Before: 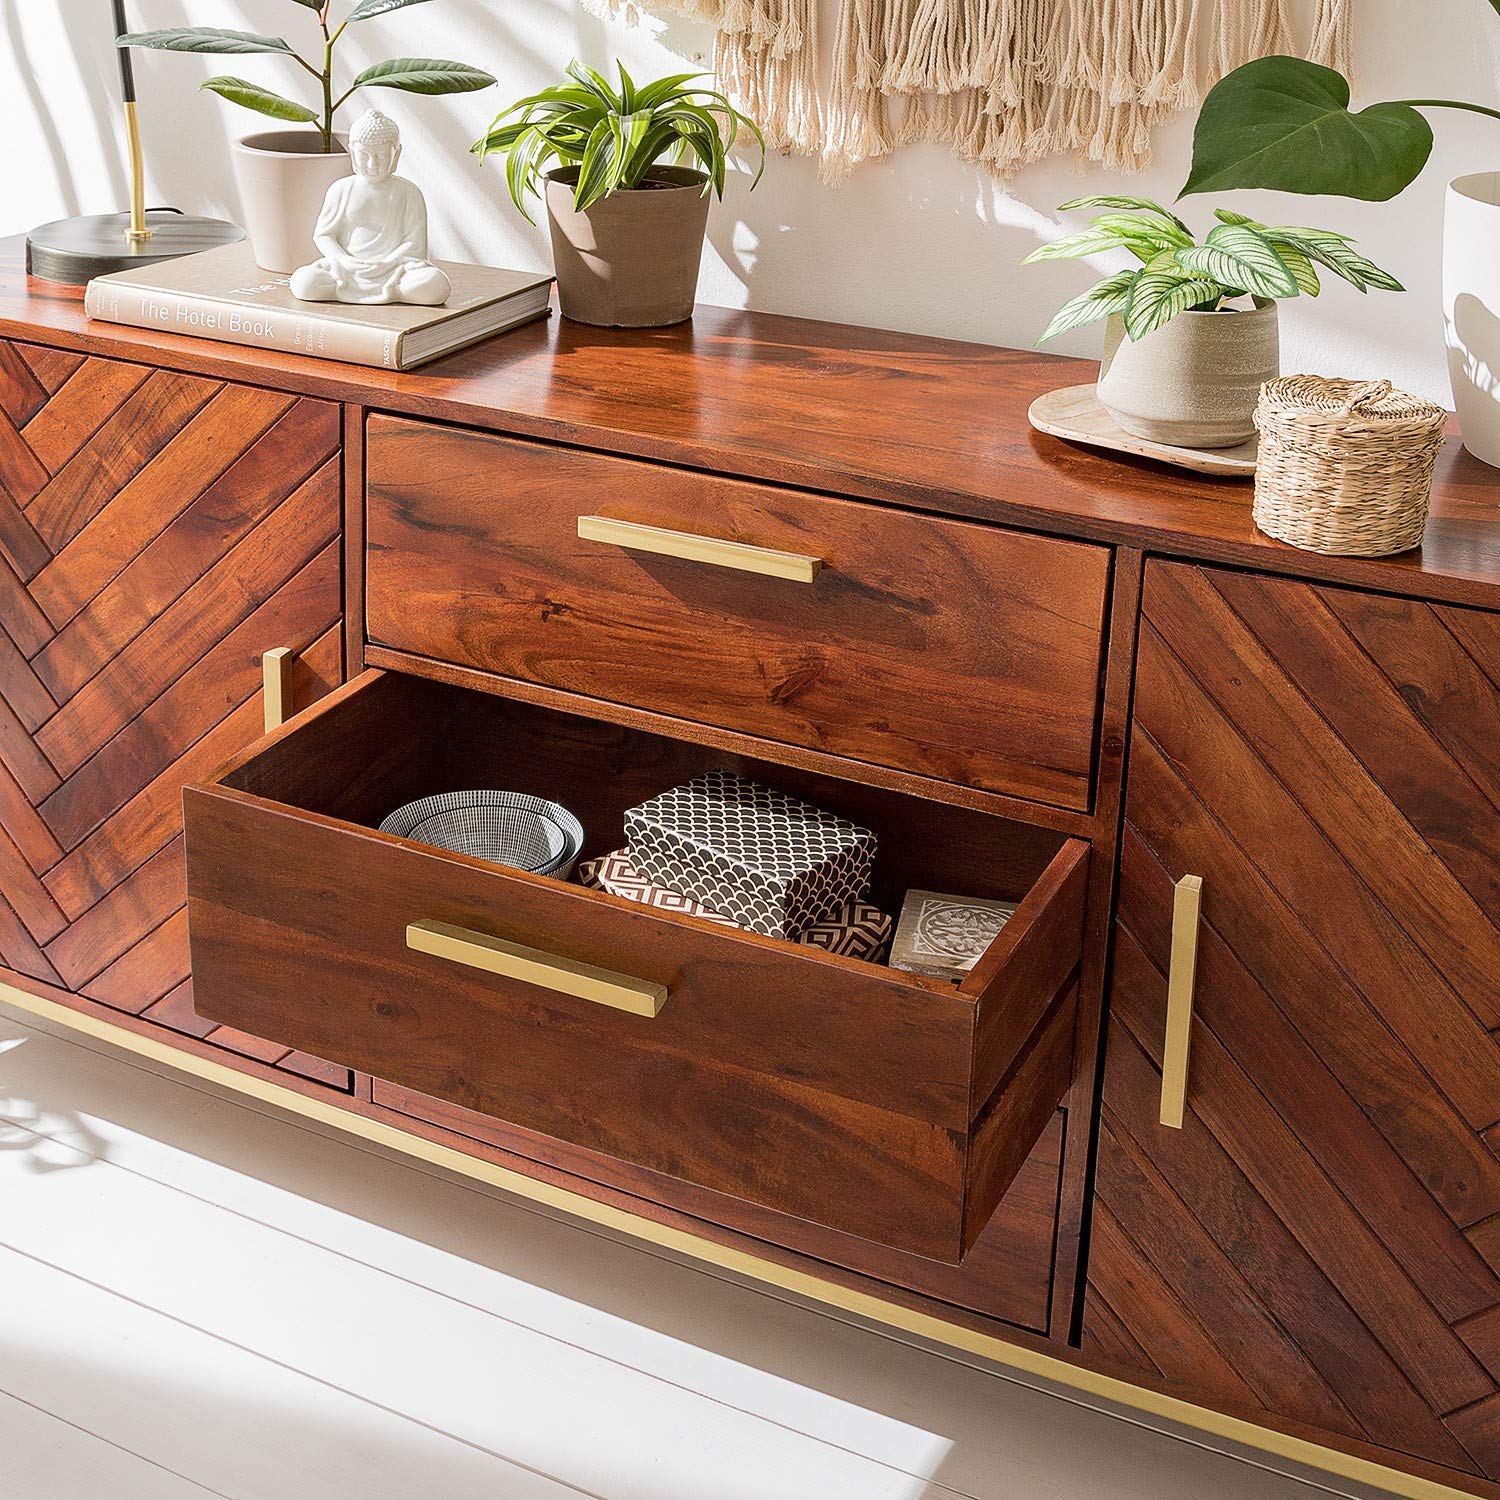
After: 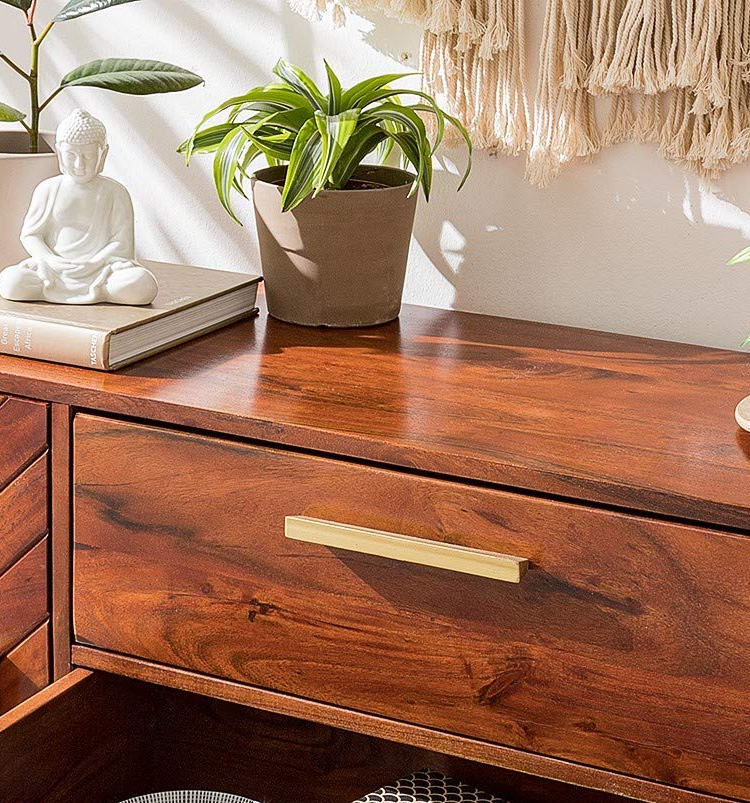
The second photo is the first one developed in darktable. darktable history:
crop: left 19.556%, right 30.401%, bottom 46.458%
